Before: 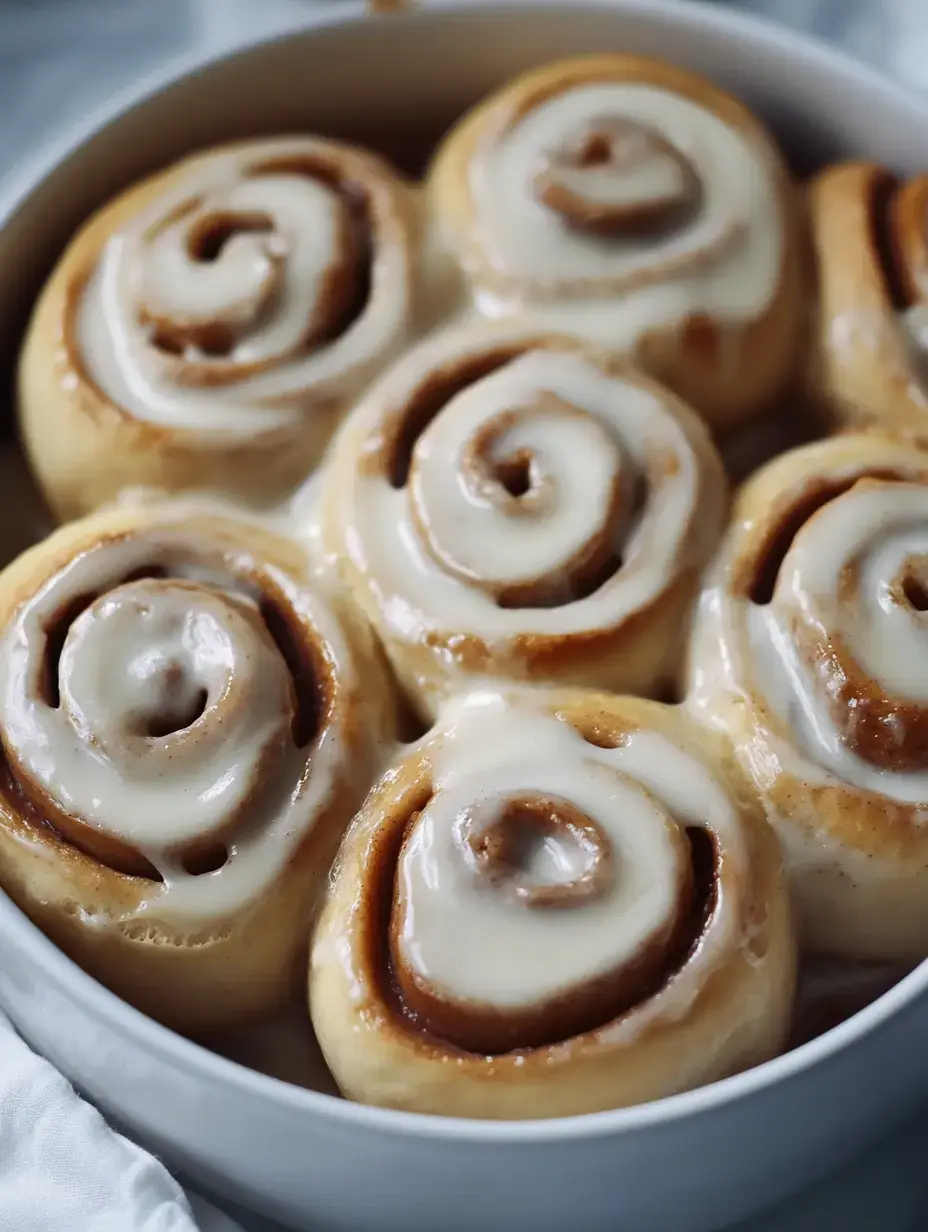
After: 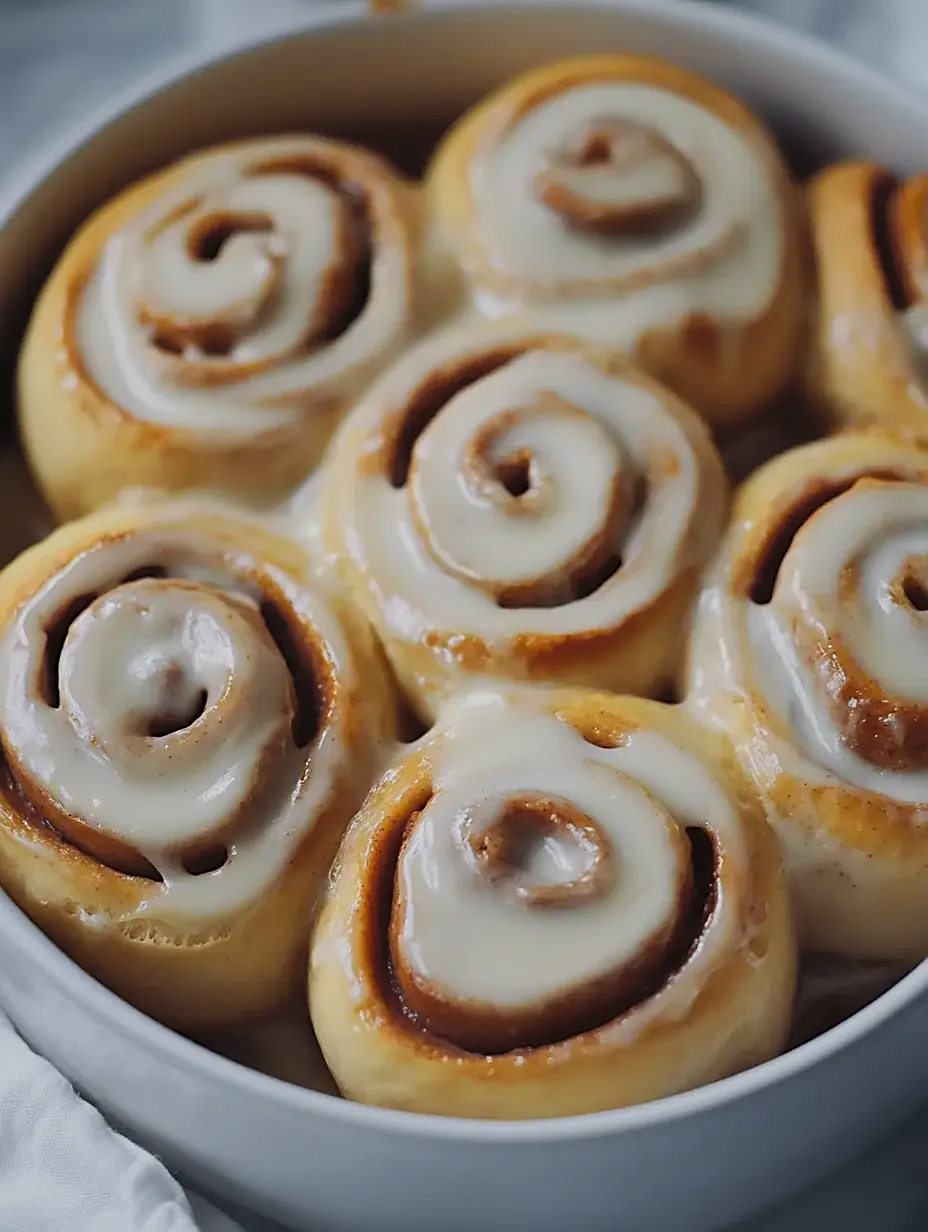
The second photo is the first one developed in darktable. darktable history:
exposure: black level correction 0, exposure -0.731 EV, compensate highlight preservation false
contrast brightness saturation: brightness 0.154
color correction: highlights b* 0.066, saturation 0.981
color zones: curves: ch0 [(0.224, 0.526) (0.75, 0.5)]; ch1 [(0.055, 0.526) (0.224, 0.761) (0.377, 0.526) (0.75, 0.5)]
sharpen: on, module defaults
